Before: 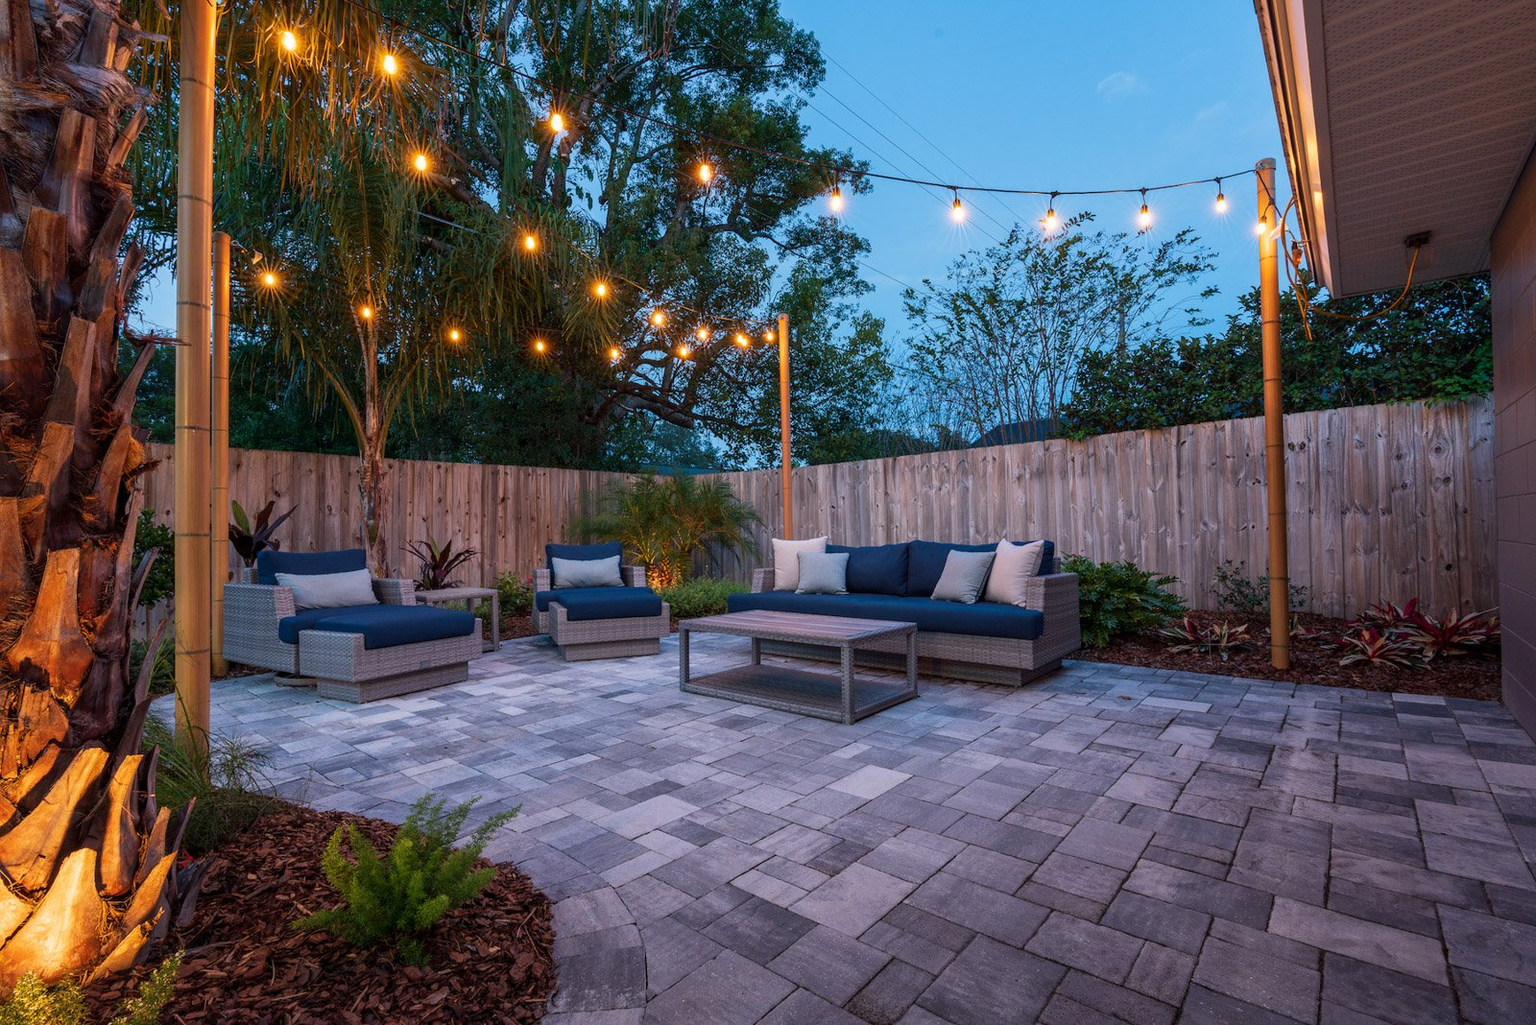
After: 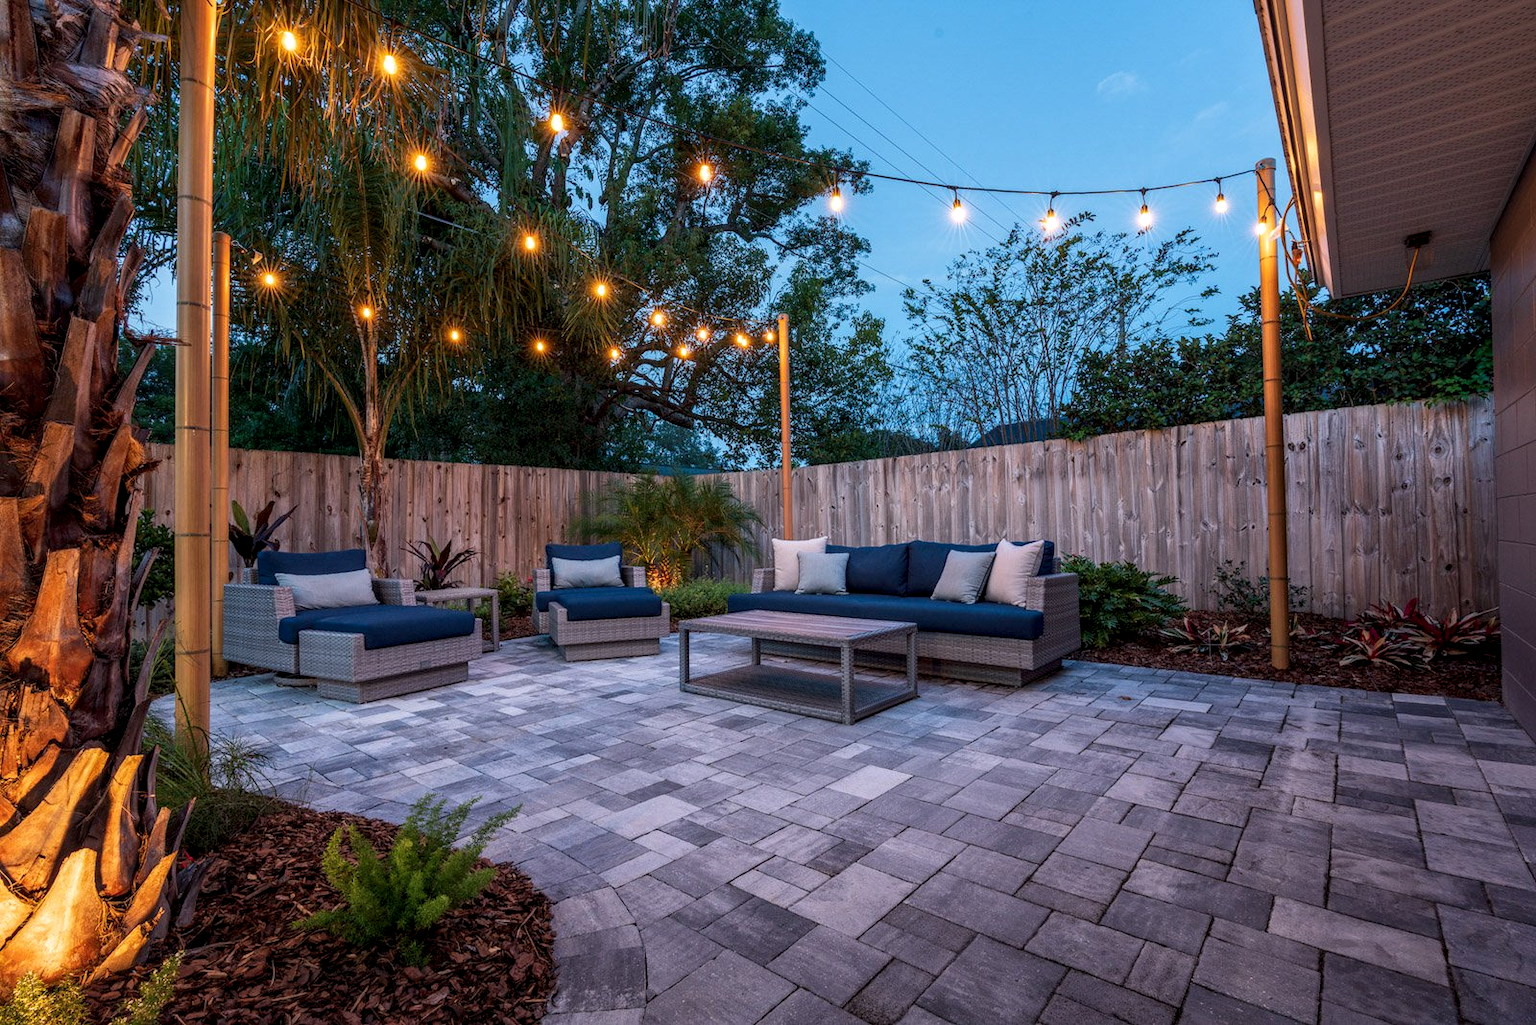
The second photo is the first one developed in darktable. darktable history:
levels: mode automatic
local contrast: detail 130%
